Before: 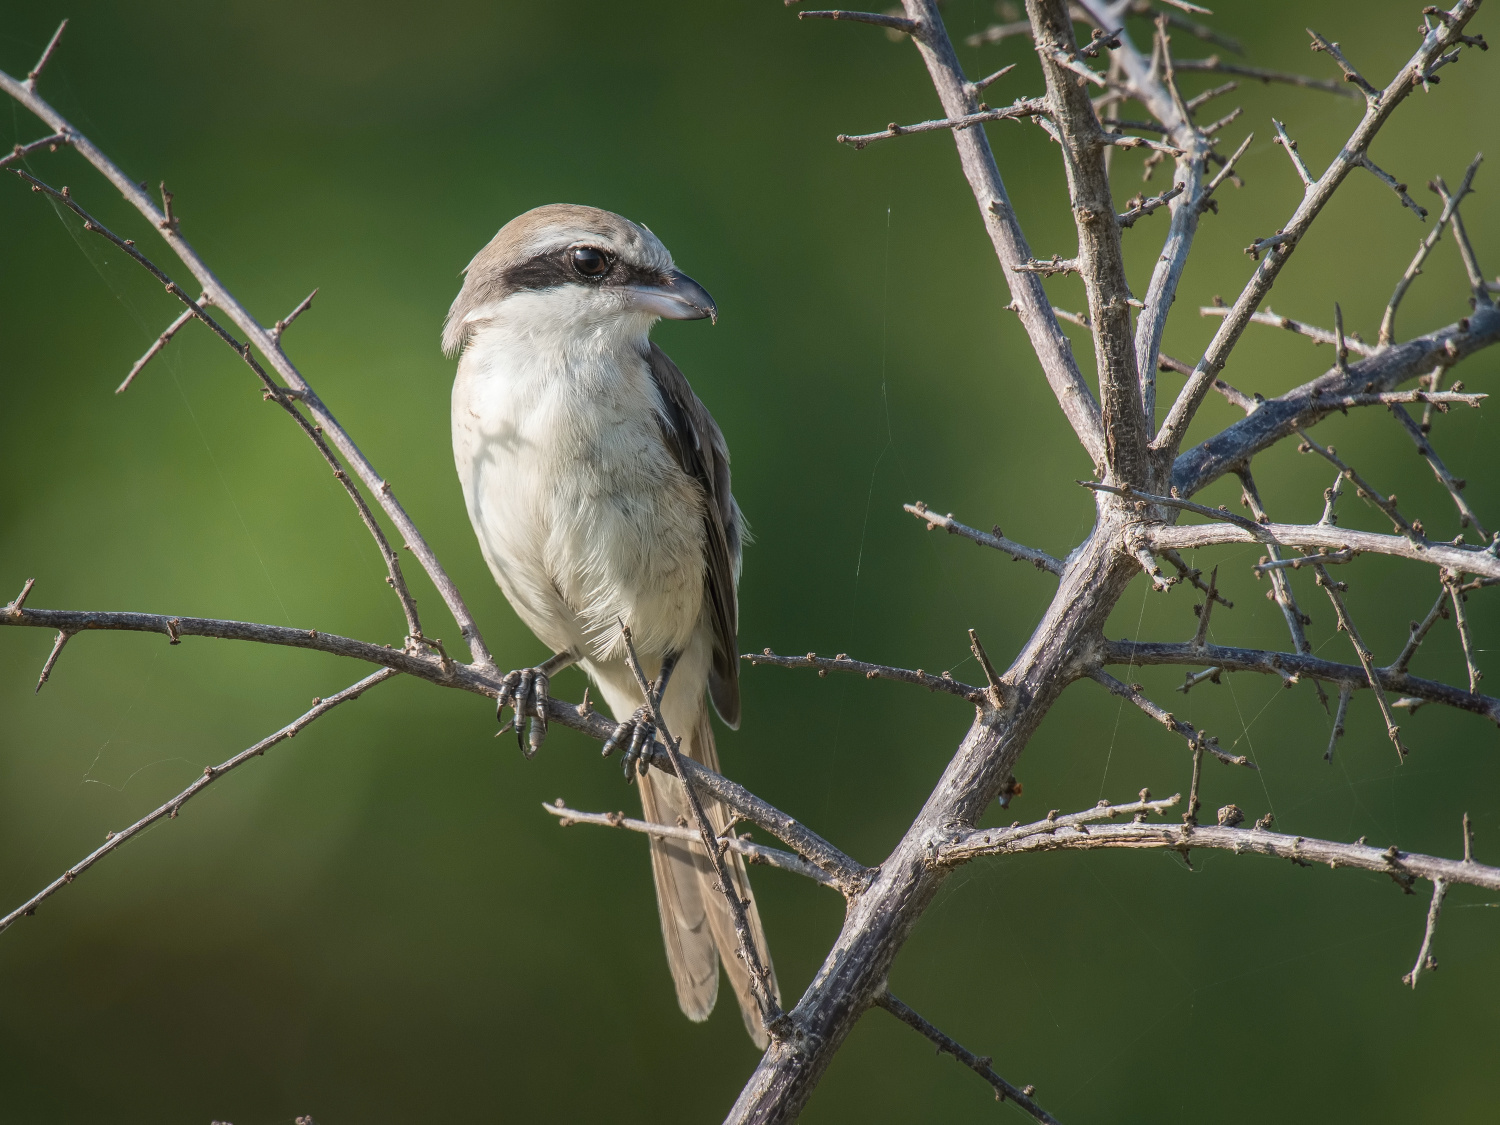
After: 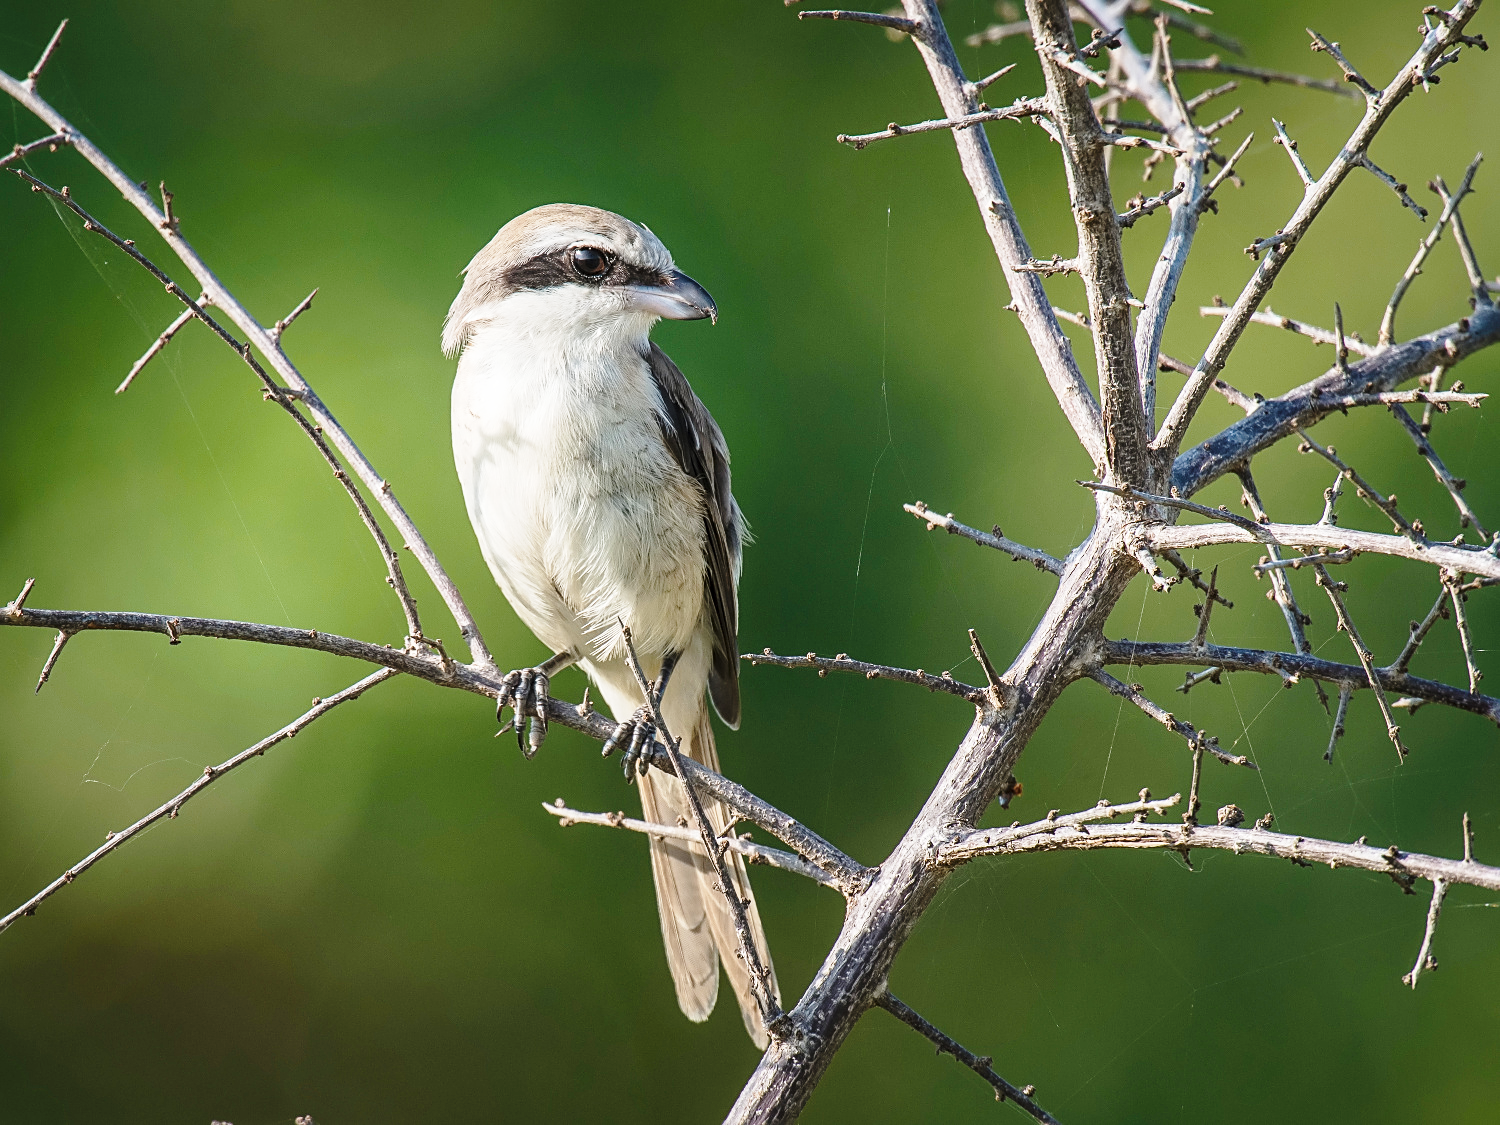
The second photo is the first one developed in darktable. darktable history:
base curve: curves: ch0 [(0, 0) (0.028, 0.03) (0.121, 0.232) (0.46, 0.748) (0.859, 0.968) (1, 1)], preserve colors none
sharpen: on, module defaults
